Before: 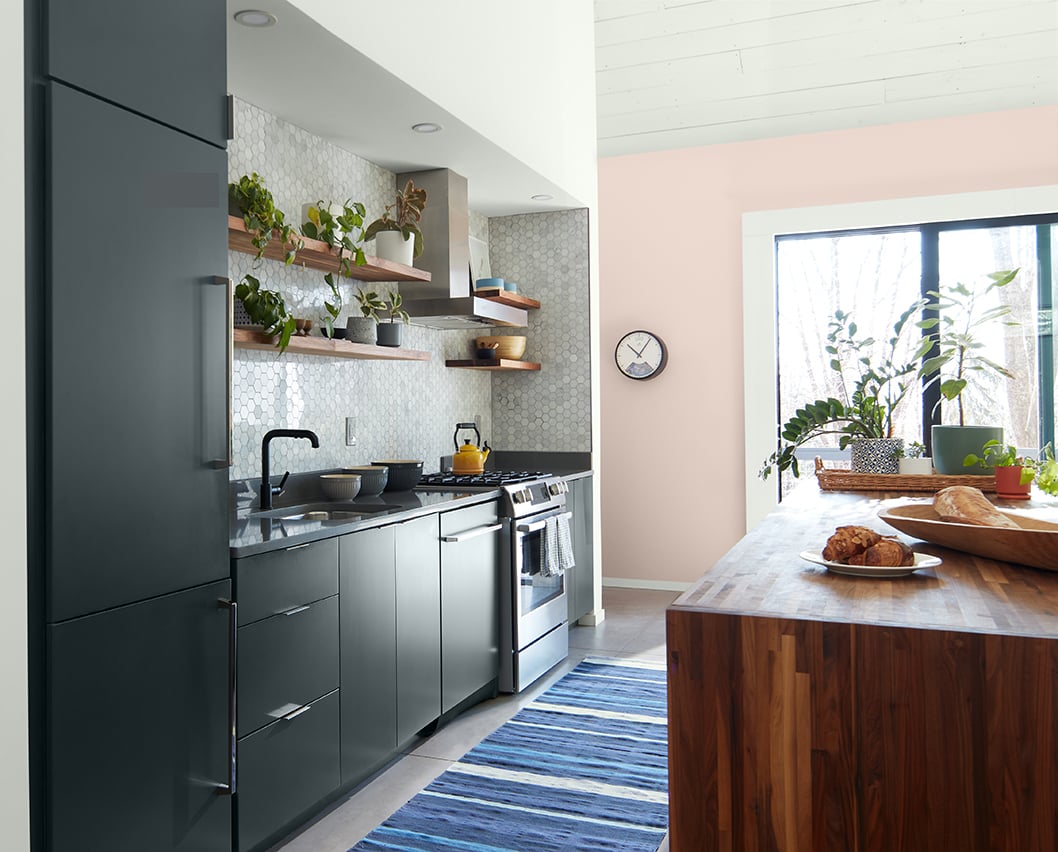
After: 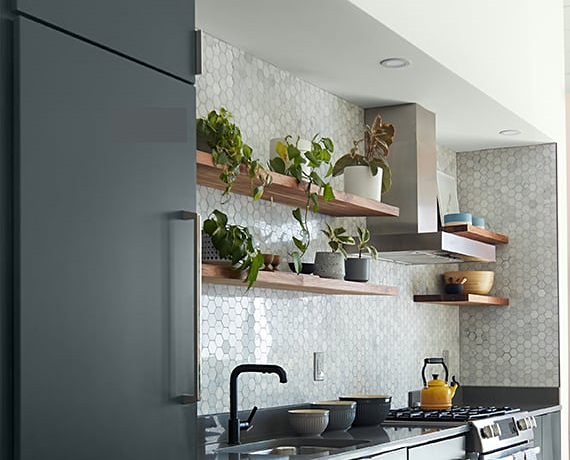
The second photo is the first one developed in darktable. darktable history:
sharpen: amount 0.207
crop and rotate: left 3.062%, top 7.686%, right 43.05%, bottom 38.272%
